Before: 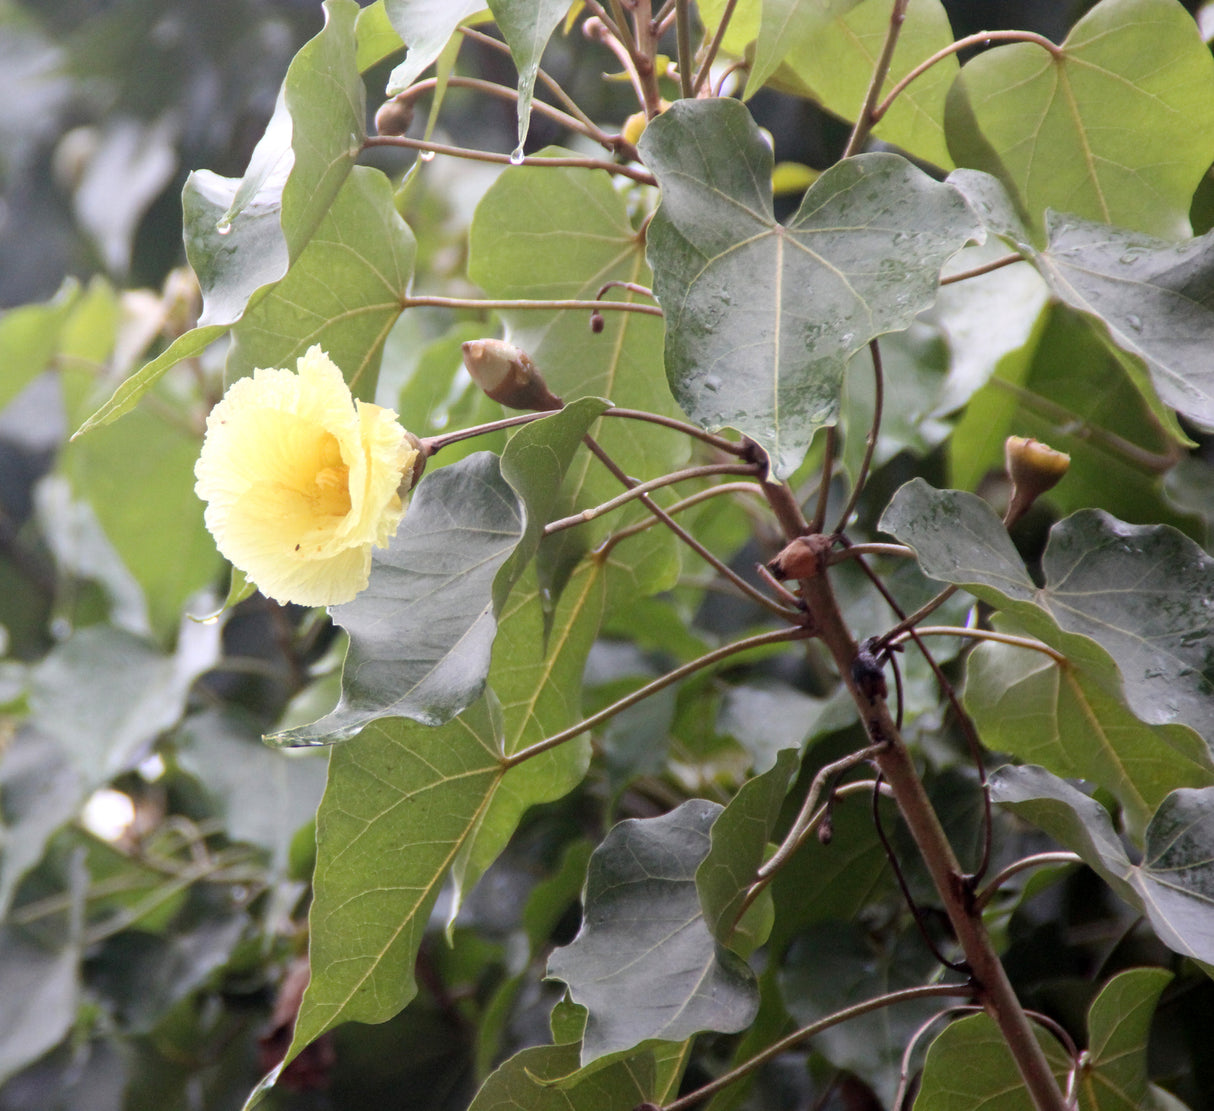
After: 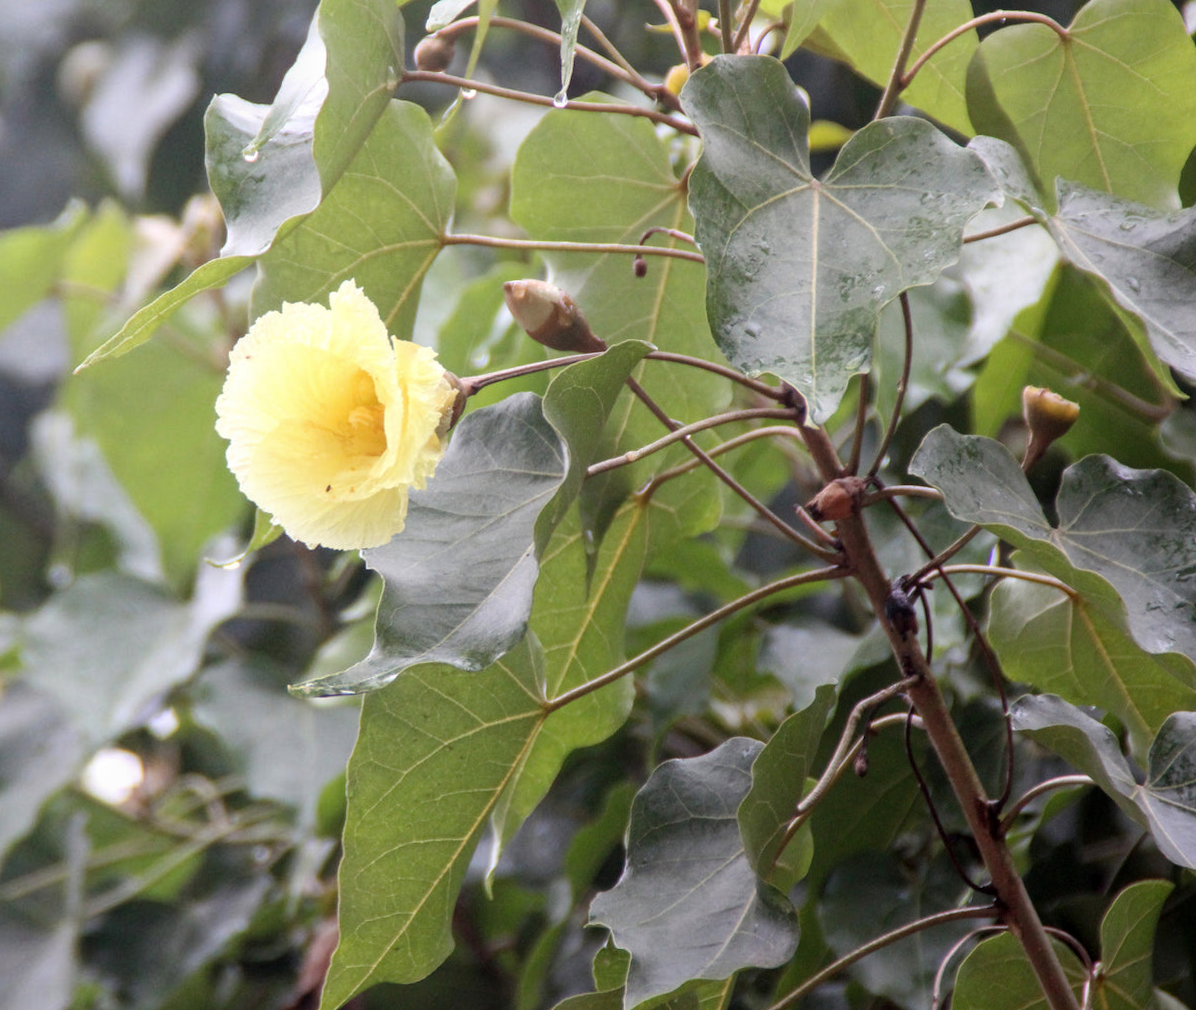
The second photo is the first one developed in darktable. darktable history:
rotate and perspective: rotation -0.013°, lens shift (vertical) -0.027, lens shift (horizontal) 0.178, crop left 0.016, crop right 0.989, crop top 0.082, crop bottom 0.918
local contrast: detail 110%
